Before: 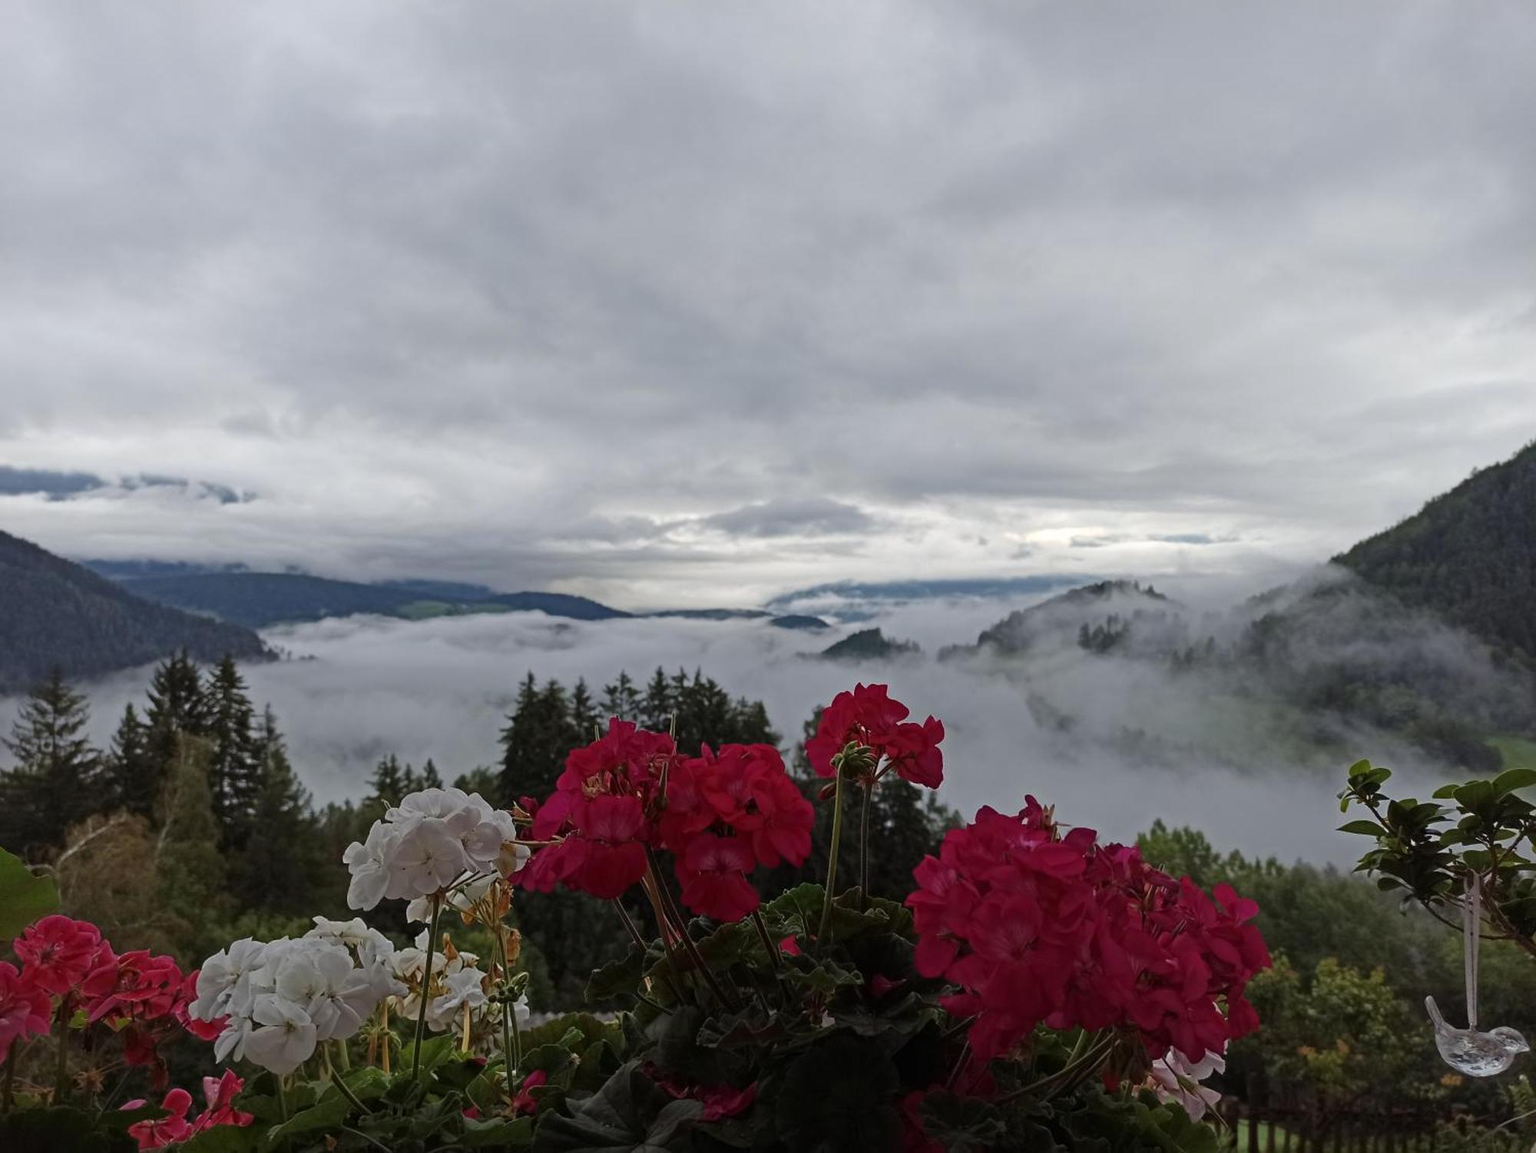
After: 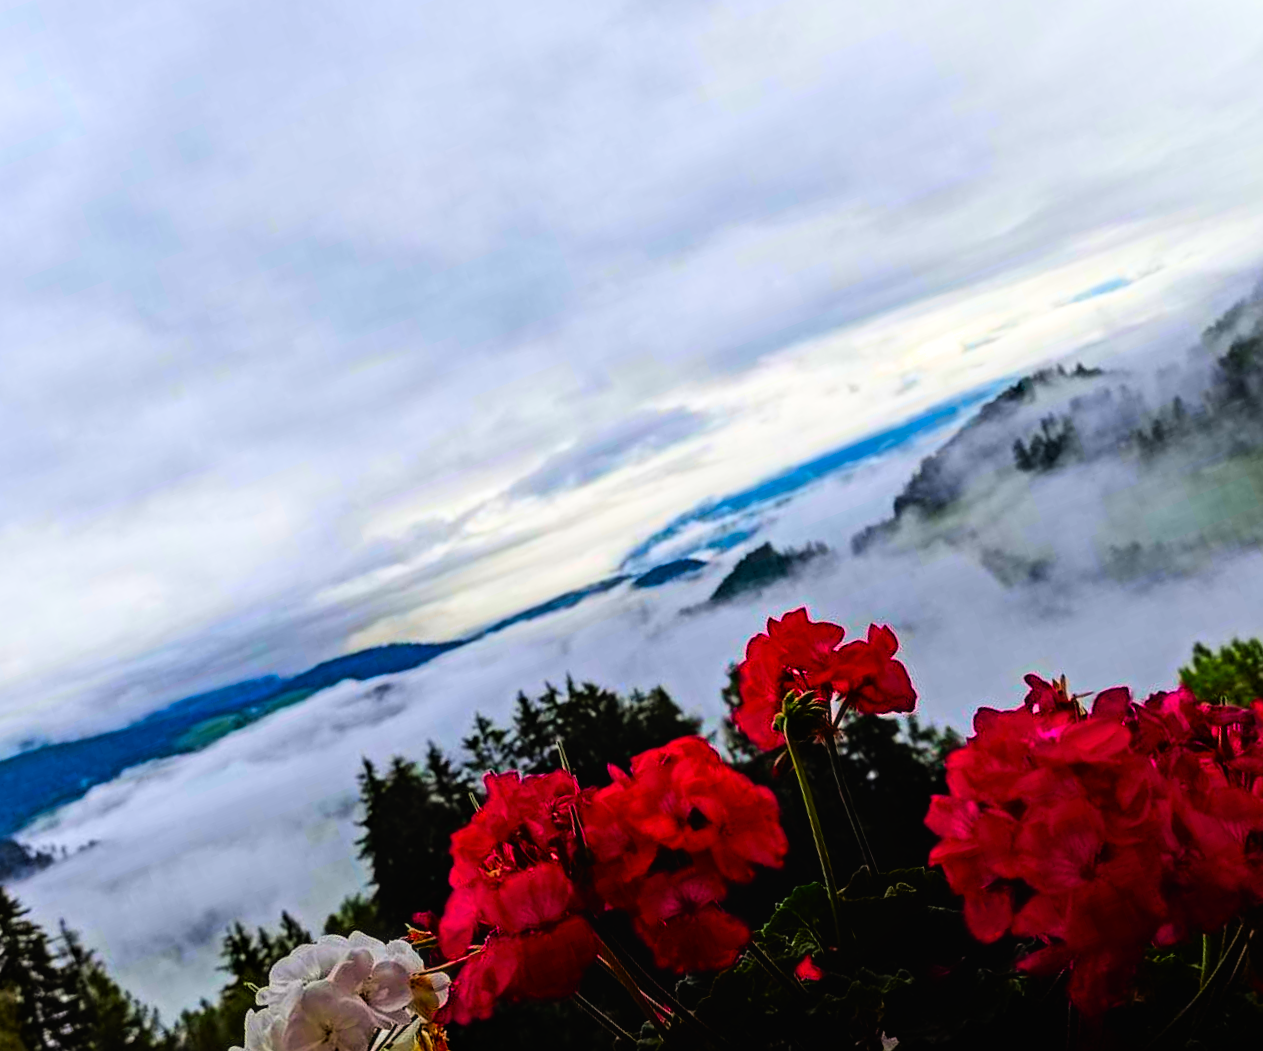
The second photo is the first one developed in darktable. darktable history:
local contrast: on, module defaults
crop and rotate: angle 21.06°, left 7.004%, right 3.763%, bottom 1.062%
filmic rgb: black relative exposure -5.28 EV, white relative exposure 2.87 EV, dynamic range scaling -37.23%, hardness 3.98, contrast 1.608, highlights saturation mix -0.904%
color correction: highlights b* -0.053, saturation 2.98
tone equalizer: -8 EV -0.431 EV, -7 EV -0.374 EV, -6 EV -0.353 EV, -5 EV -0.19 EV, -3 EV 0.19 EV, -2 EV 0.32 EV, -1 EV 0.387 EV, +0 EV 0.434 EV, smoothing diameter 24.86%, edges refinement/feathering 13.97, preserve details guided filter
